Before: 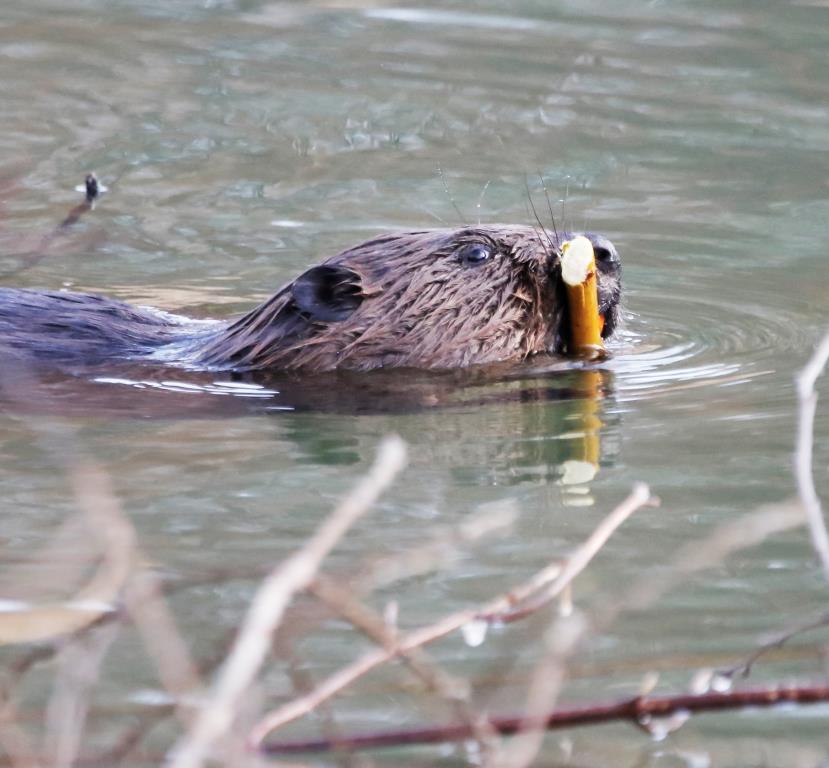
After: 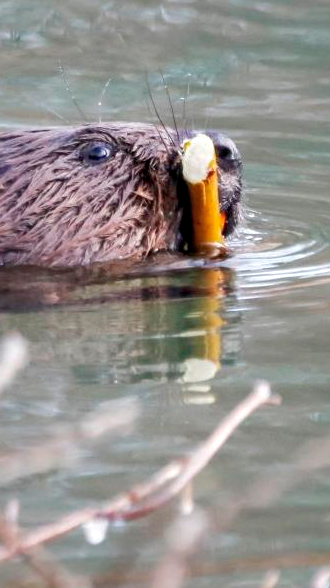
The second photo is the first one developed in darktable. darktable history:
shadows and highlights: on, module defaults
white balance: red 1, blue 1
crop: left 45.721%, top 13.393%, right 14.118%, bottom 10.01%
local contrast: detail 130%
